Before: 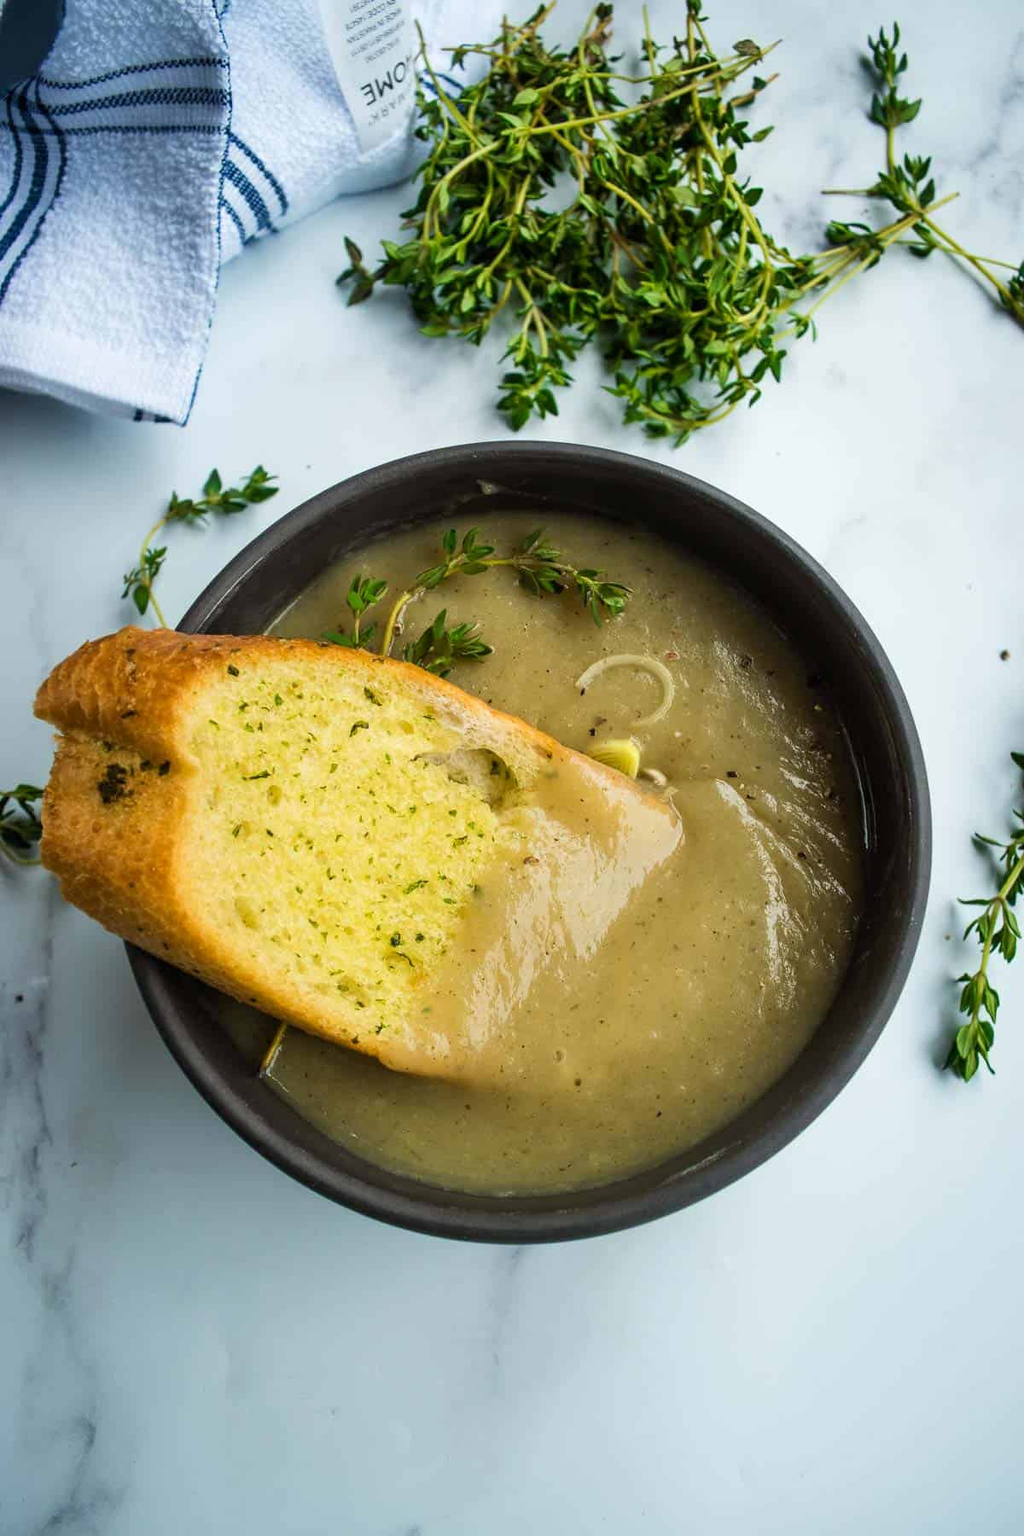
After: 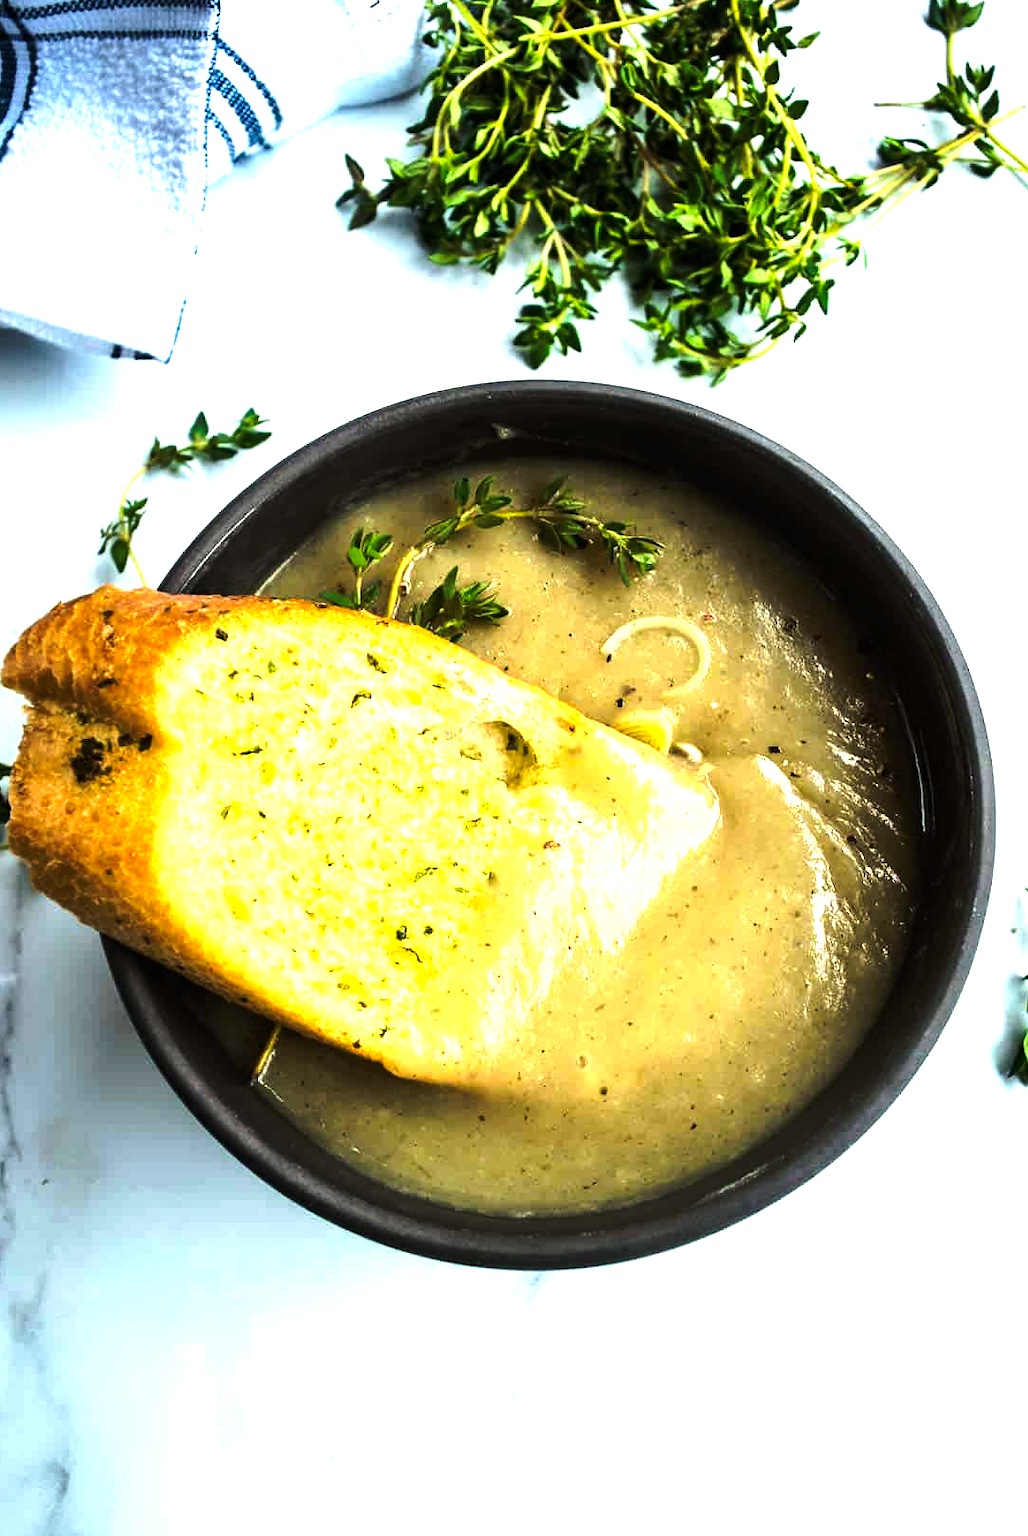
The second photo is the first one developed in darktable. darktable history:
tone equalizer: -8 EV -1.05 EV, -7 EV -0.985 EV, -6 EV -0.877 EV, -5 EV -0.582 EV, -3 EV 0.593 EV, -2 EV 0.844 EV, -1 EV 0.992 EV, +0 EV 1.06 EV, edges refinement/feathering 500, mask exposure compensation -1.57 EV, preserve details no
crop: left 3.305%, top 6.427%, right 6.109%, bottom 3.327%
exposure: exposure 0.55 EV, compensate exposure bias true, compensate highlight preservation false
tone curve: curves: ch0 [(0, 0) (0.003, 0.002) (0.011, 0.009) (0.025, 0.02) (0.044, 0.035) (0.069, 0.055) (0.1, 0.08) (0.136, 0.109) (0.177, 0.142) (0.224, 0.179) (0.277, 0.222) (0.335, 0.268) (0.399, 0.329) (0.468, 0.409) (0.543, 0.495) (0.623, 0.579) (0.709, 0.669) (0.801, 0.767) (0.898, 0.885) (1, 1)], preserve colors none
